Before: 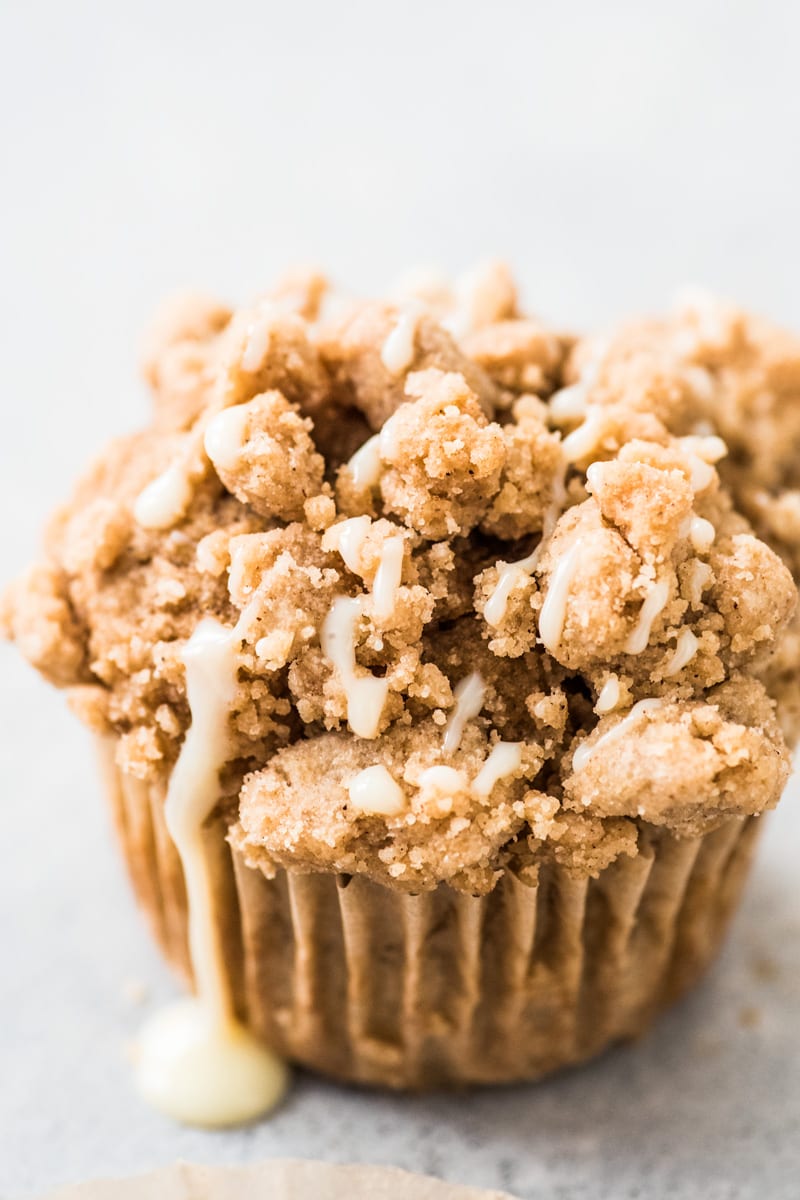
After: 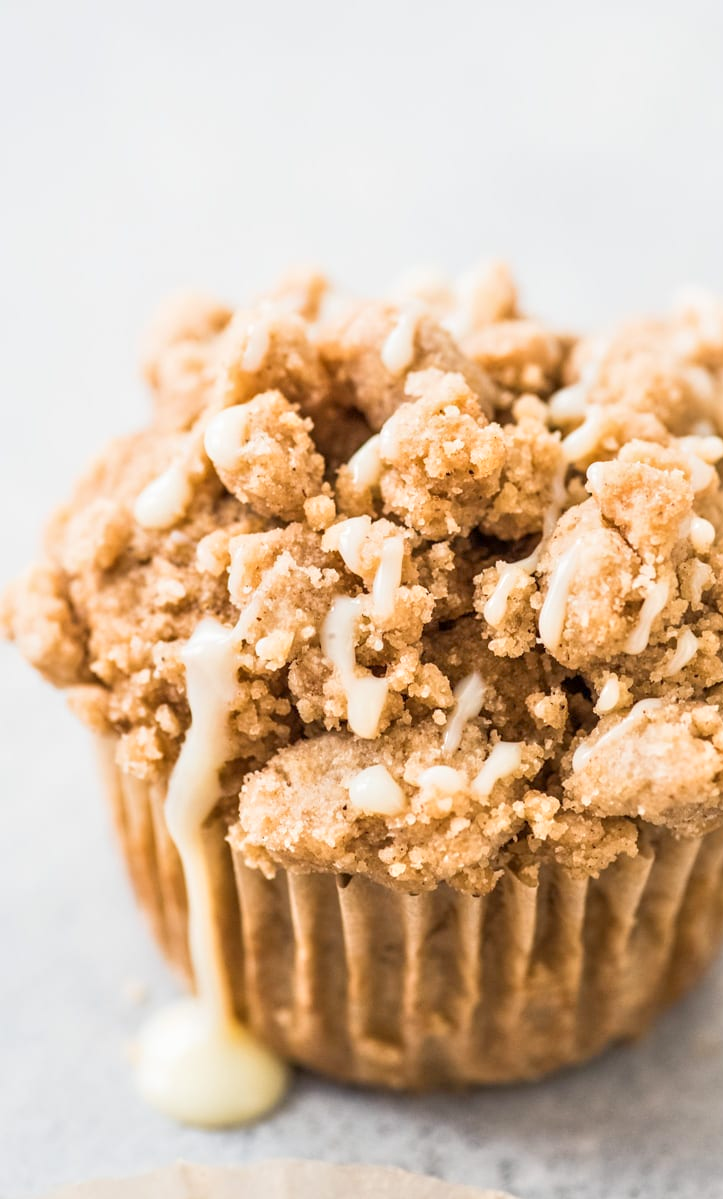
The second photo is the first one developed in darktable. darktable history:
tone equalizer: -8 EV 1.01 EV, -7 EV 0.962 EV, -6 EV 1.03 EV, -5 EV 1.01 EV, -4 EV 1.04 EV, -3 EV 0.72 EV, -2 EV 0.478 EV, -1 EV 0.228 EV
crop: right 9.518%, bottom 0.024%
